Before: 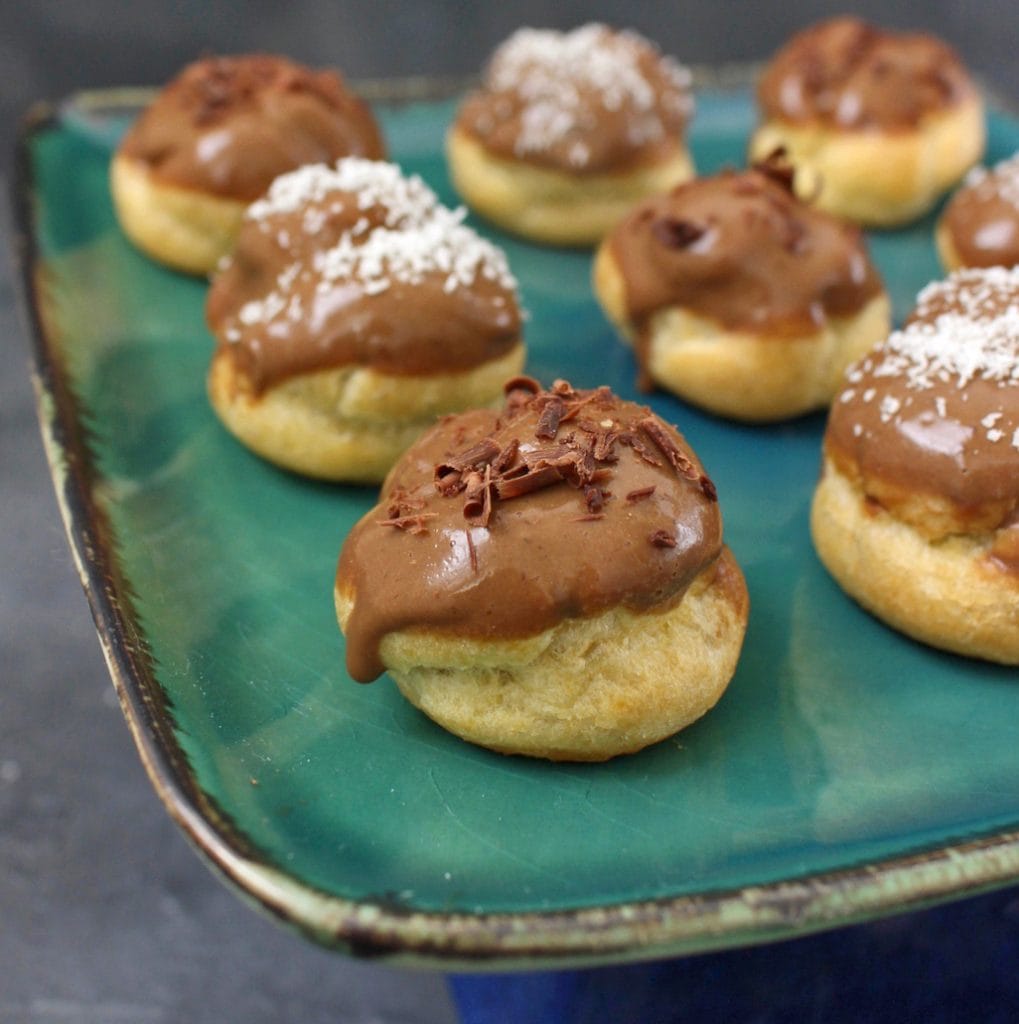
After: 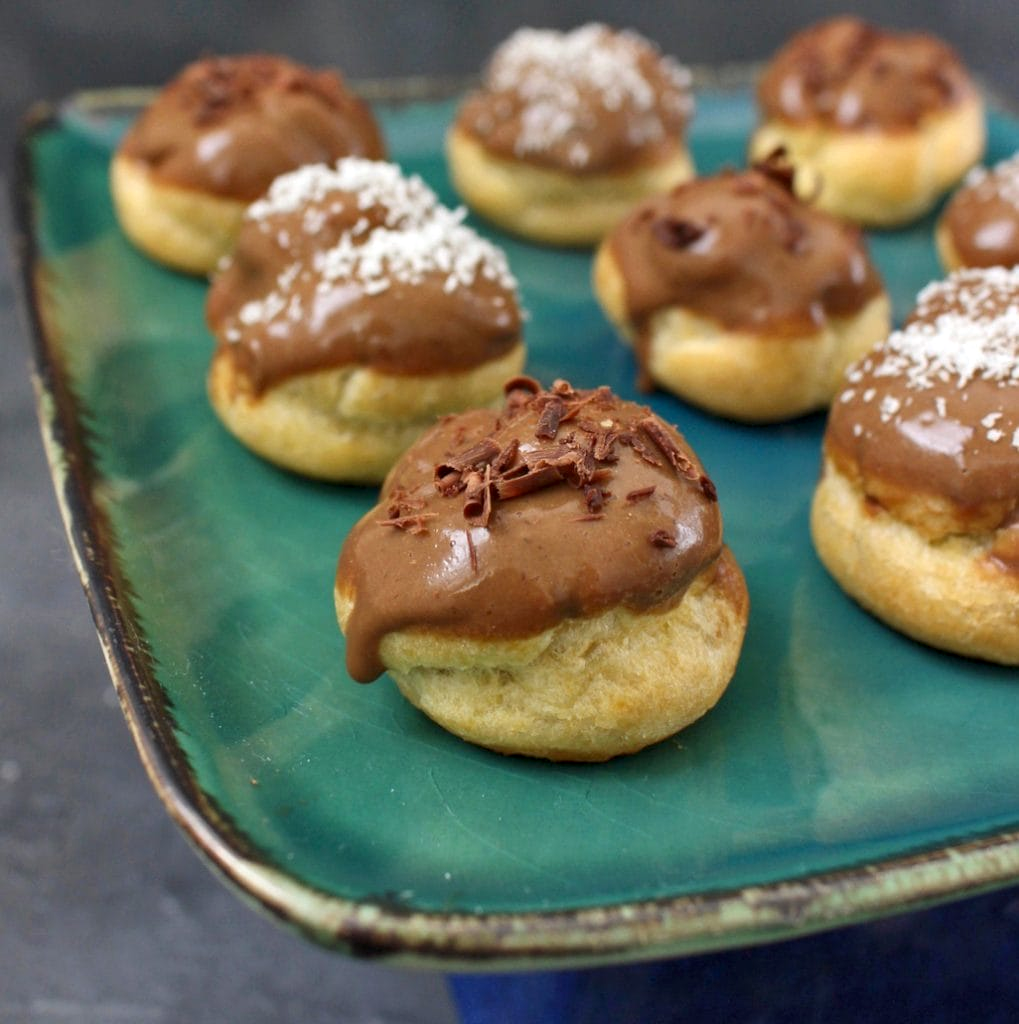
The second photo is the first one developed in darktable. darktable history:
contrast equalizer: octaves 7, y [[0.6 ×6], [0.55 ×6], [0 ×6], [0 ×6], [0 ×6]], mix 0.2
exposure: exposure -0.041 EV, compensate highlight preservation false
rotate and perspective: automatic cropping original format, crop left 0, crop top 0
